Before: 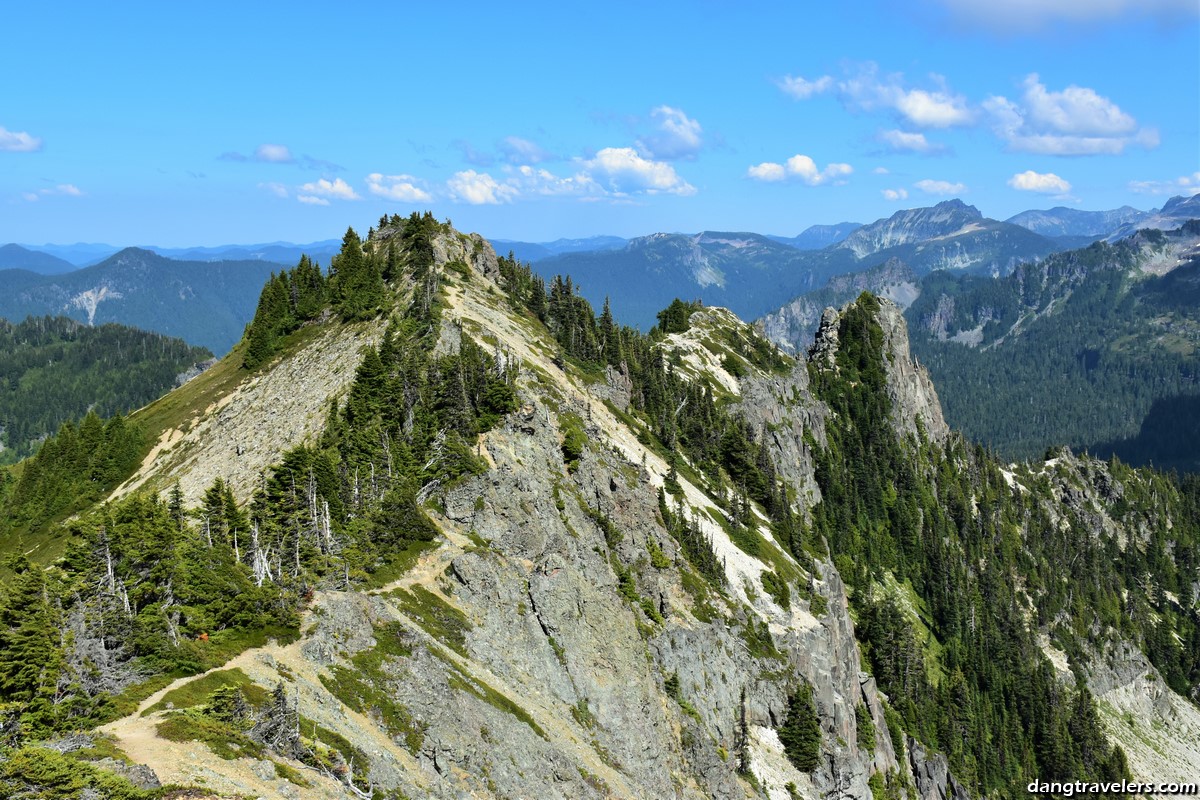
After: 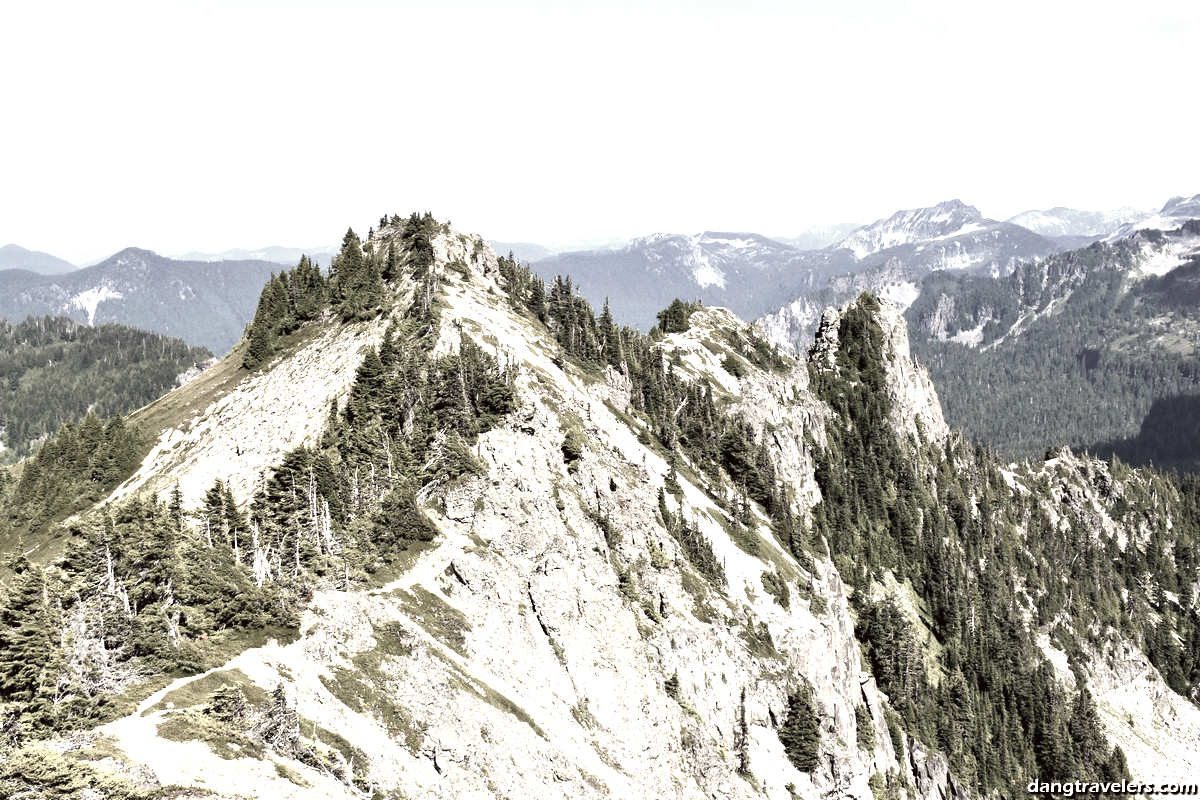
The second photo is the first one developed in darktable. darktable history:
exposure: exposure 0.942 EV, compensate highlight preservation false
color balance rgb: highlights gain › chroma 1.111%, highlights gain › hue 60.13°, global offset › luminance -0.514%, perceptual saturation grading › global saturation 20%, perceptual saturation grading › highlights -25.077%, perceptual saturation grading › shadows 26.106%, perceptual brilliance grading › global brilliance 18.514%
color correction: highlights a* 10.21, highlights b* 9.64, shadows a* 9.01, shadows b* 7.92, saturation 0.766
color zones: curves: ch1 [(0, 0.153) (0.143, 0.15) (0.286, 0.151) (0.429, 0.152) (0.571, 0.152) (0.714, 0.151) (0.857, 0.151) (1, 0.153)]
velvia: on, module defaults
